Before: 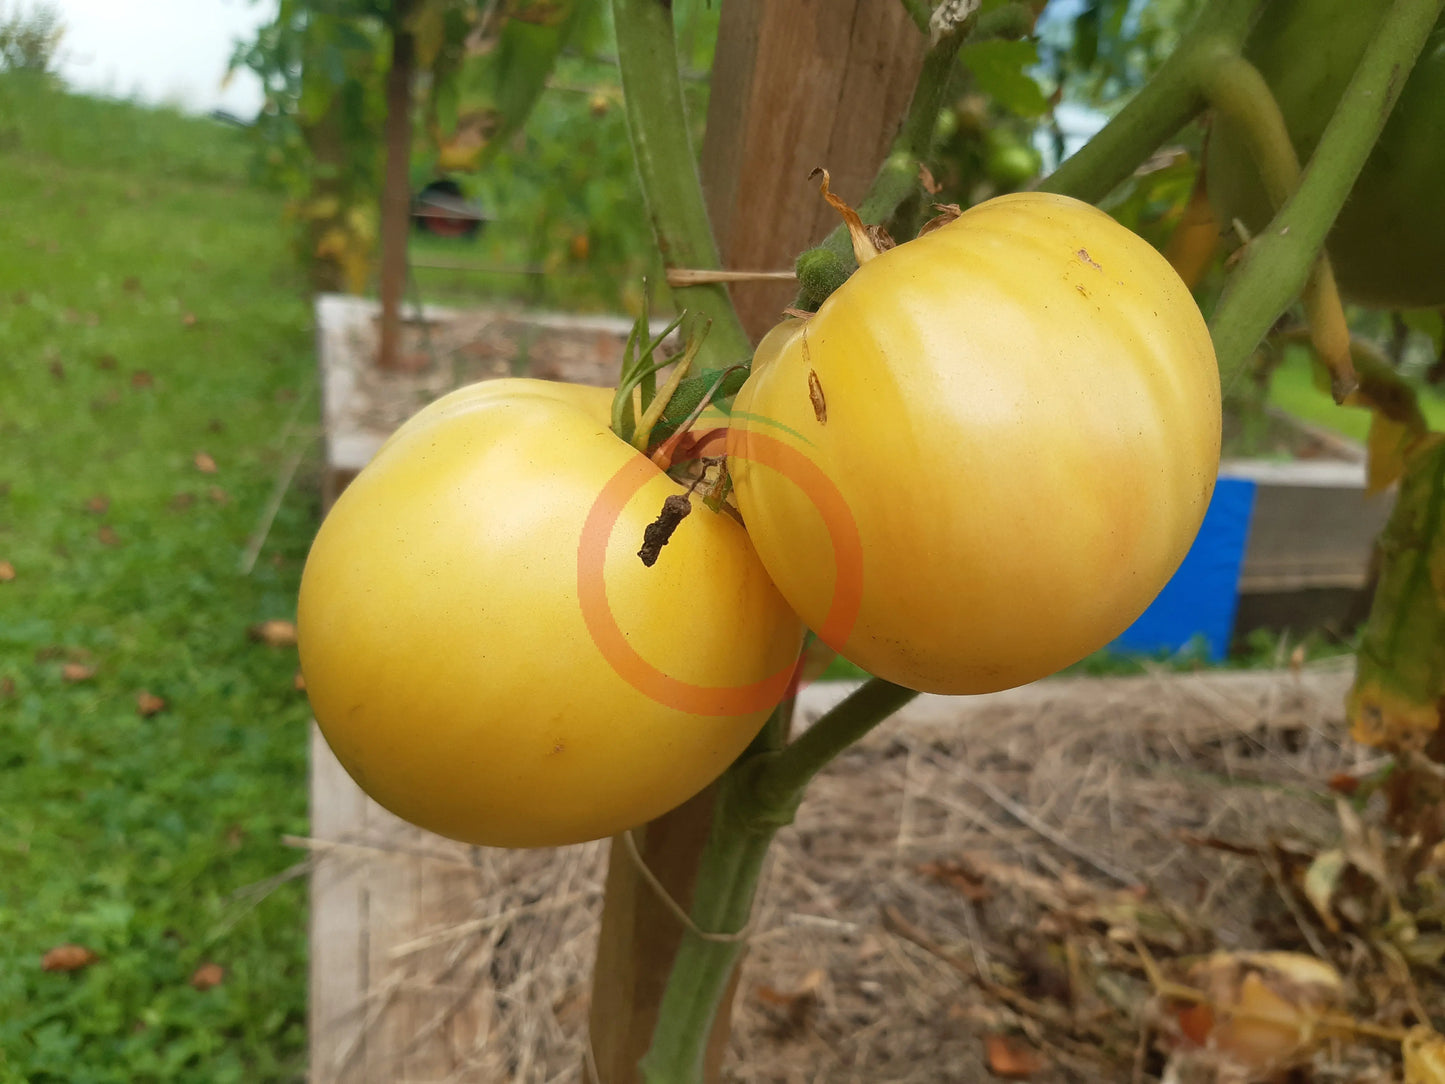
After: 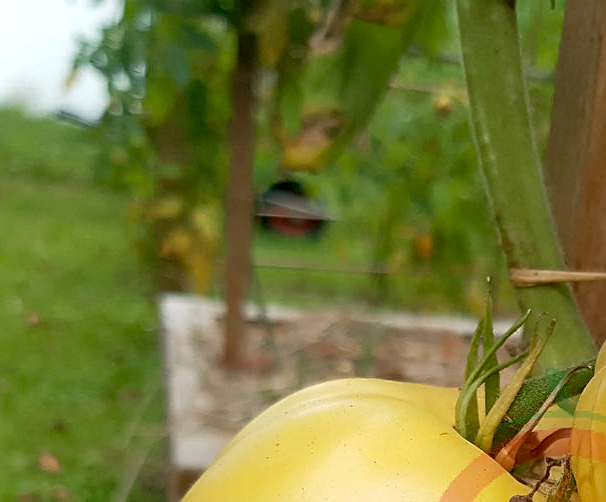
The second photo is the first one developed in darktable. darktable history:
crop and rotate: left 10.817%, top 0.062%, right 47.194%, bottom 53.626%
sharpen: on, module defaults
white balance: emerald 1
shadows and highlights: shadows 10, white point adjustment 1, highlights -40
exposure: black level correction 0.01, exposure 0.011 EV, compensate highlight preservation false
